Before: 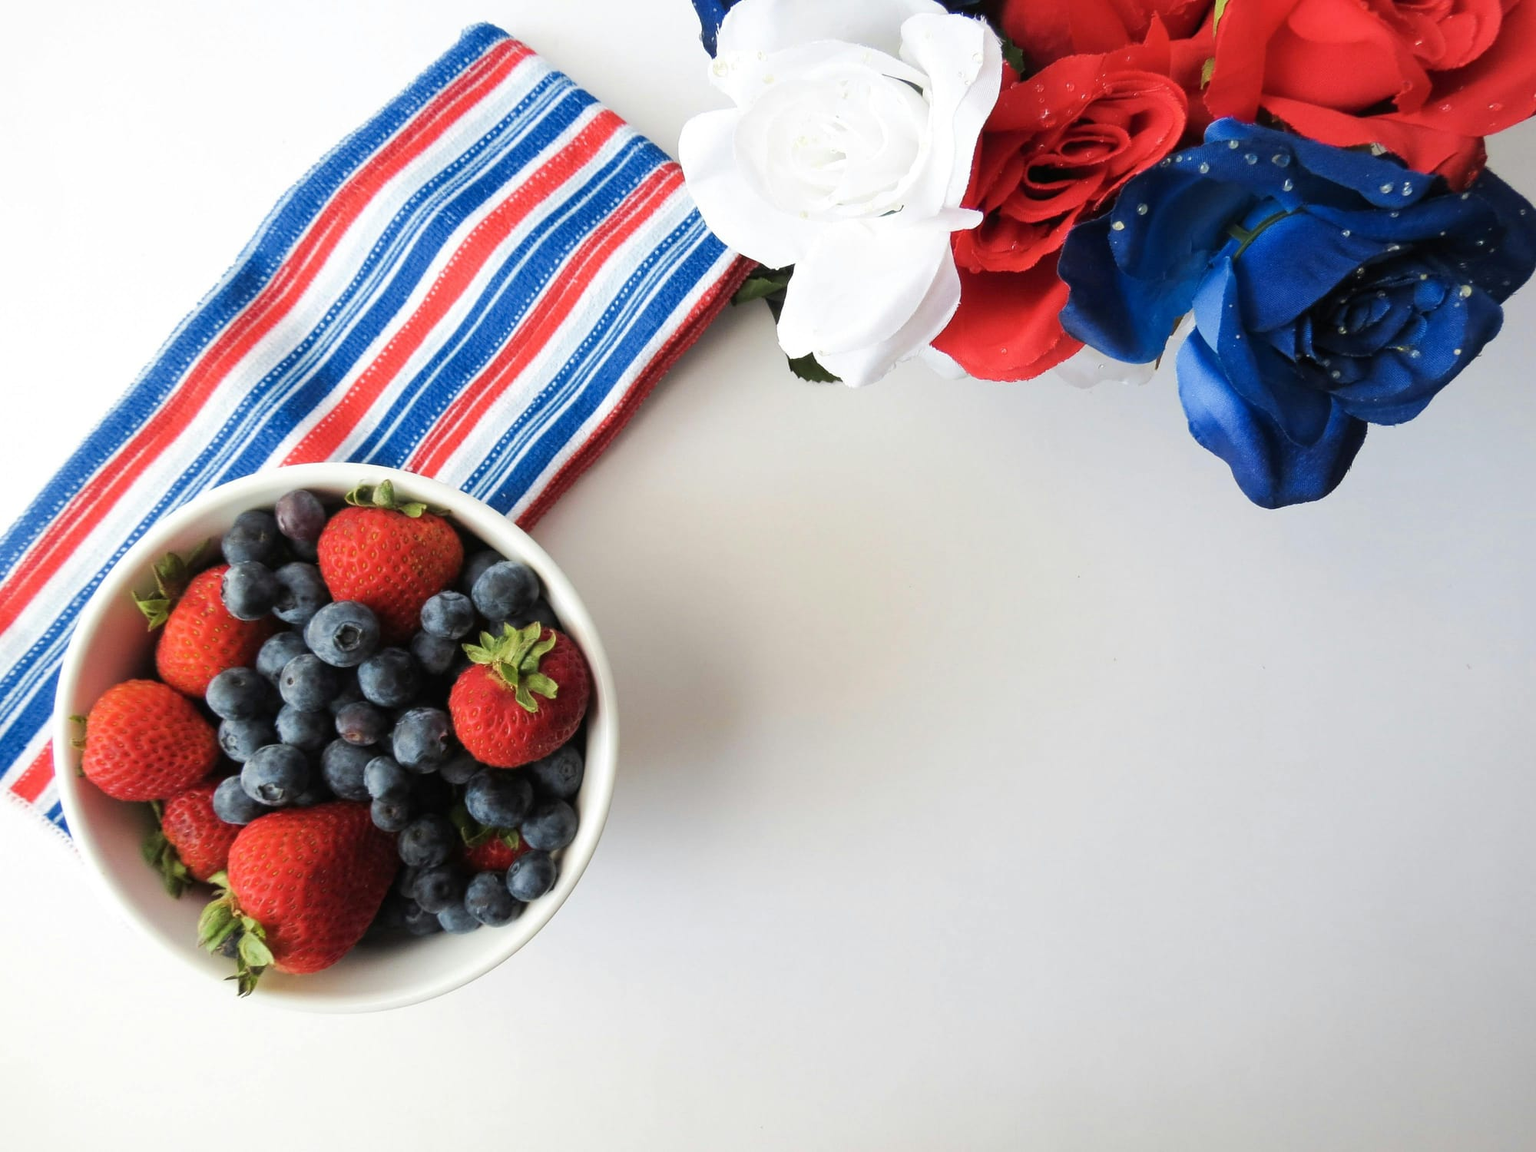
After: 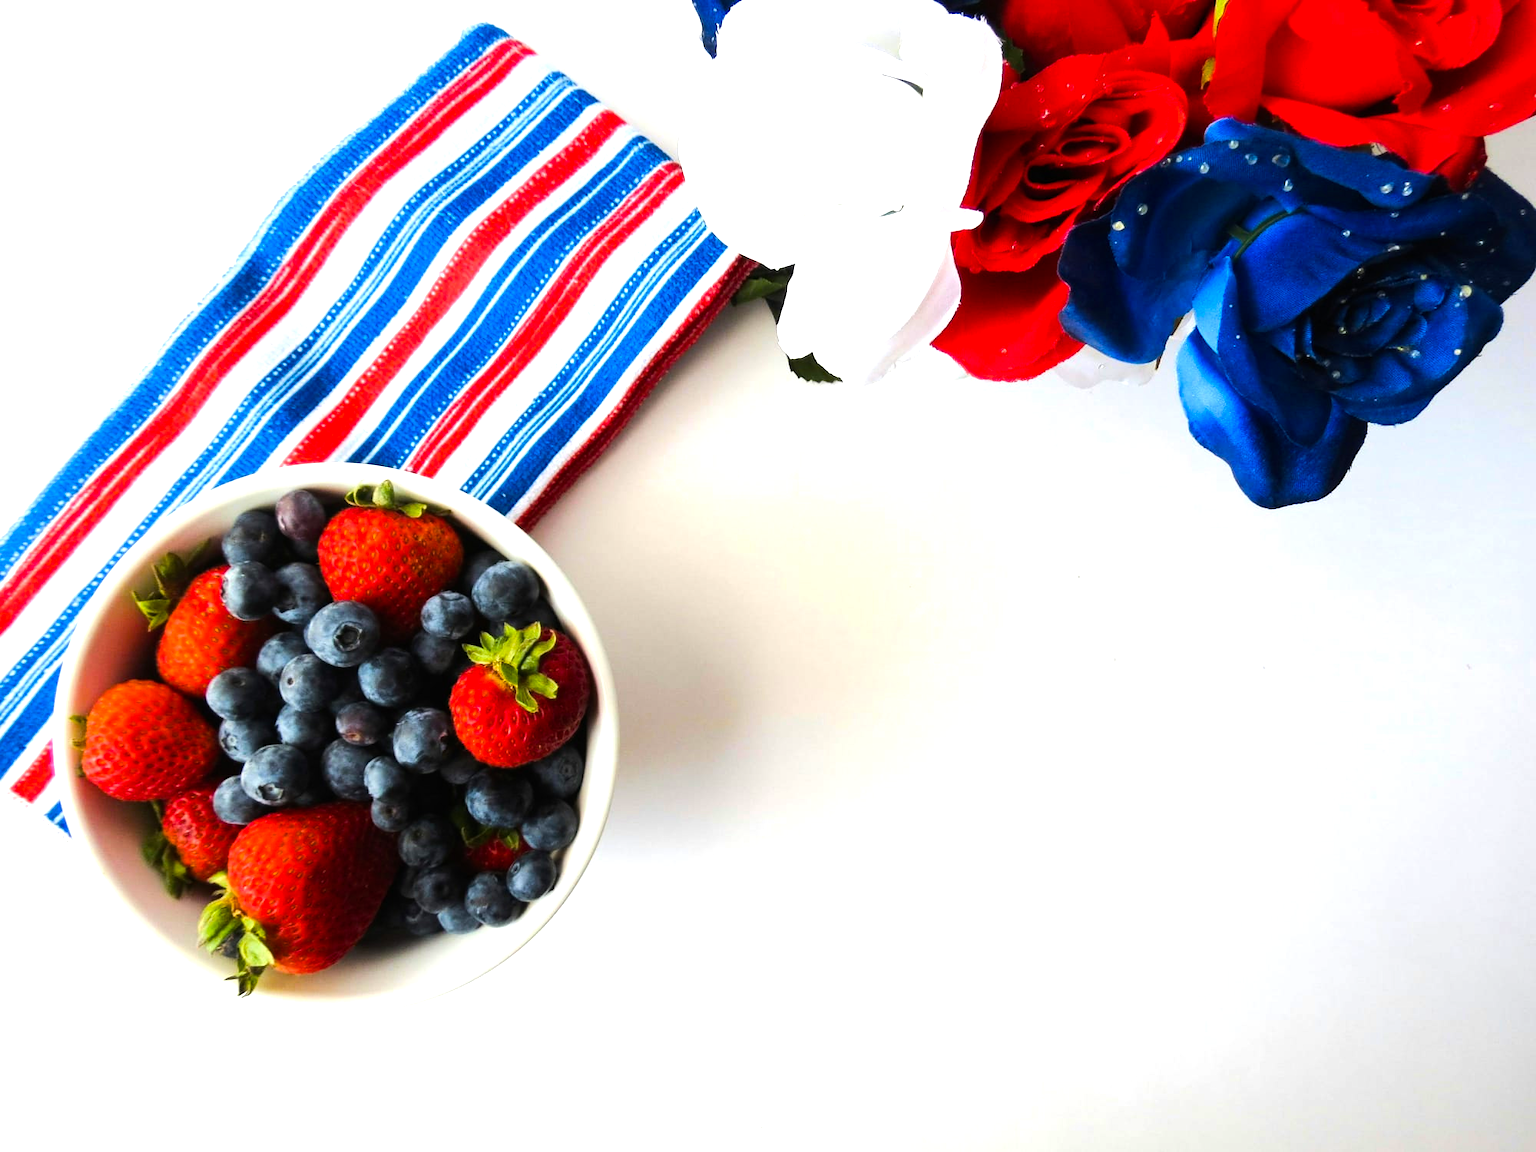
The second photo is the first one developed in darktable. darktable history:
color balance rgb: linear chroma grading › global chroma 15%, perceptual saturation grading › global saturation 30%
tone equalizer: -8 EV -0.75 EV, -7 EV -0.7 EV, -6 EV -0.6 EV, -5 EV -0.4 EV, -3 EV 0.4 EV, -2 EV 0.6 EV, -1 EV 0.7 EV, +0 EV 0.75 EV, edges refinement/feathering 500, mask exposure compensation -1.57 EV, preserve details no
